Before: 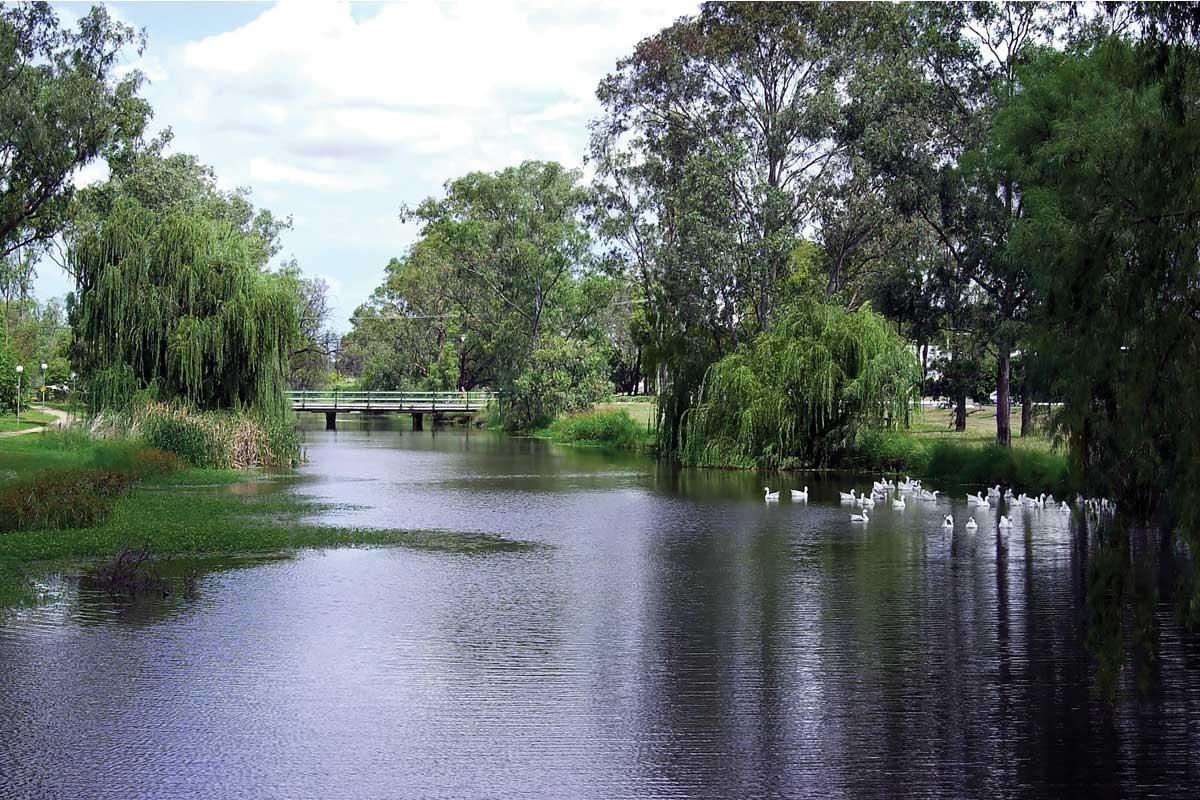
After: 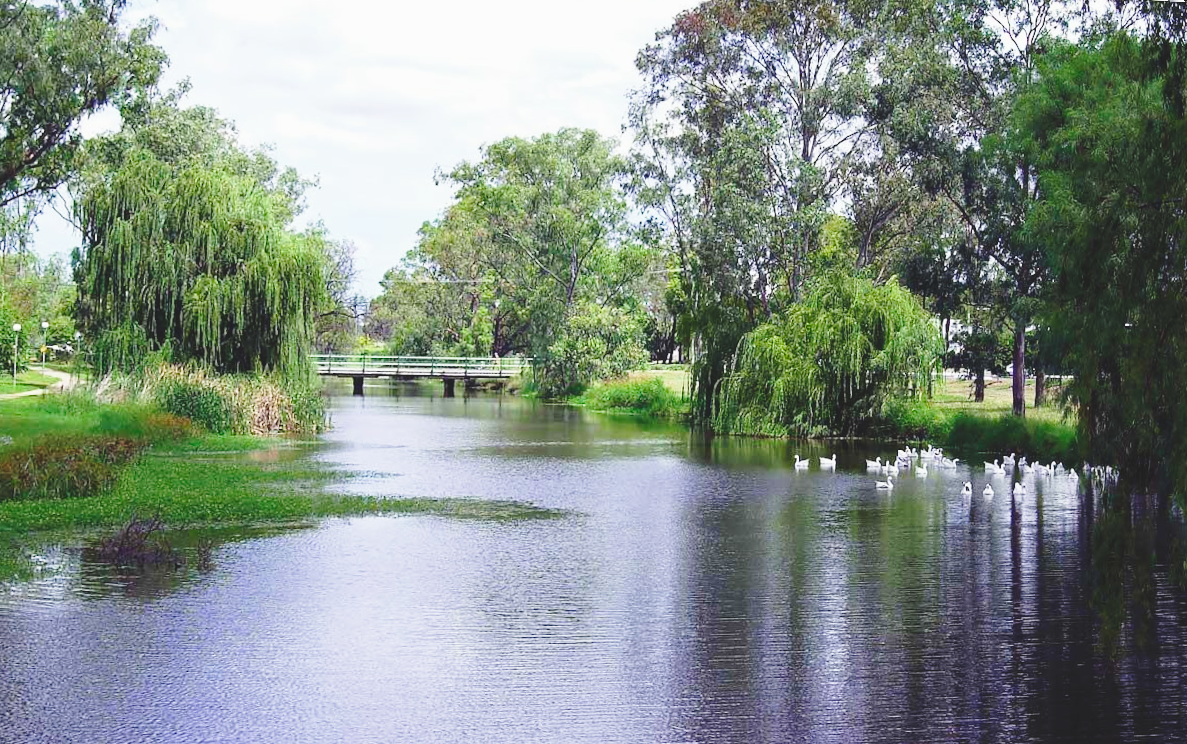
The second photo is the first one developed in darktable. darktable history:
rotate and perspective: rotation 0.679°, lens shift (horizontal) 0.136, crop left 0.009, crop right 0.991, crop top 0.078, crop bottom 0.95
color zones: curves: ch0 [(0, 0.613) (0.01, 0.613) (0.245, 0.448) (0.498, 0.529) (0.642, 0.665) (0.879, 0.777) (0.99, 0.613)]; ch1 [(0, 0) (0.143, 0) (0.286, 0) (0.429, 0) (0.571, 0) (0.714, 0) (0.857, 0)], mix -131.09%
base curve: curves: ch0 [(0, 0) (0.028, 0.03) (0.121, 0.232) (0.46, 0.748) (0.859, 0.968) (1, 1)], preserve colors none
color balance: lift [1.01, 1, 1, 1], gamma [1.097, 1, 1, 1], gain [0.85, 1, 1, 1]
